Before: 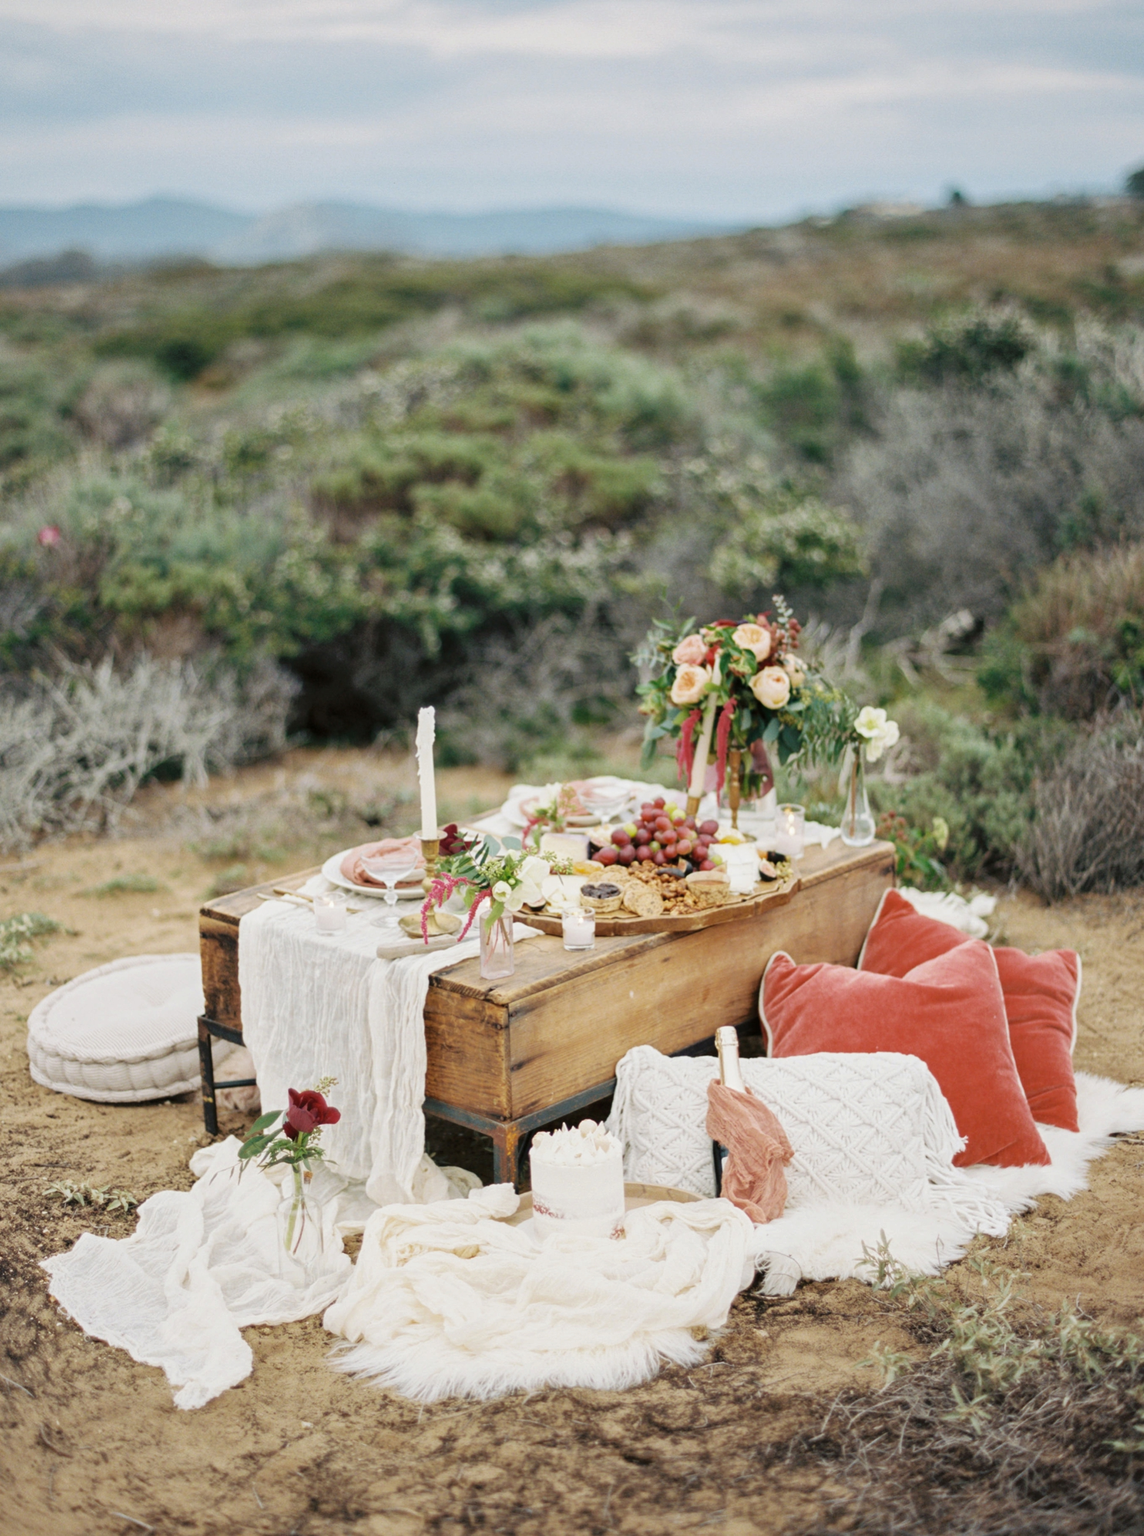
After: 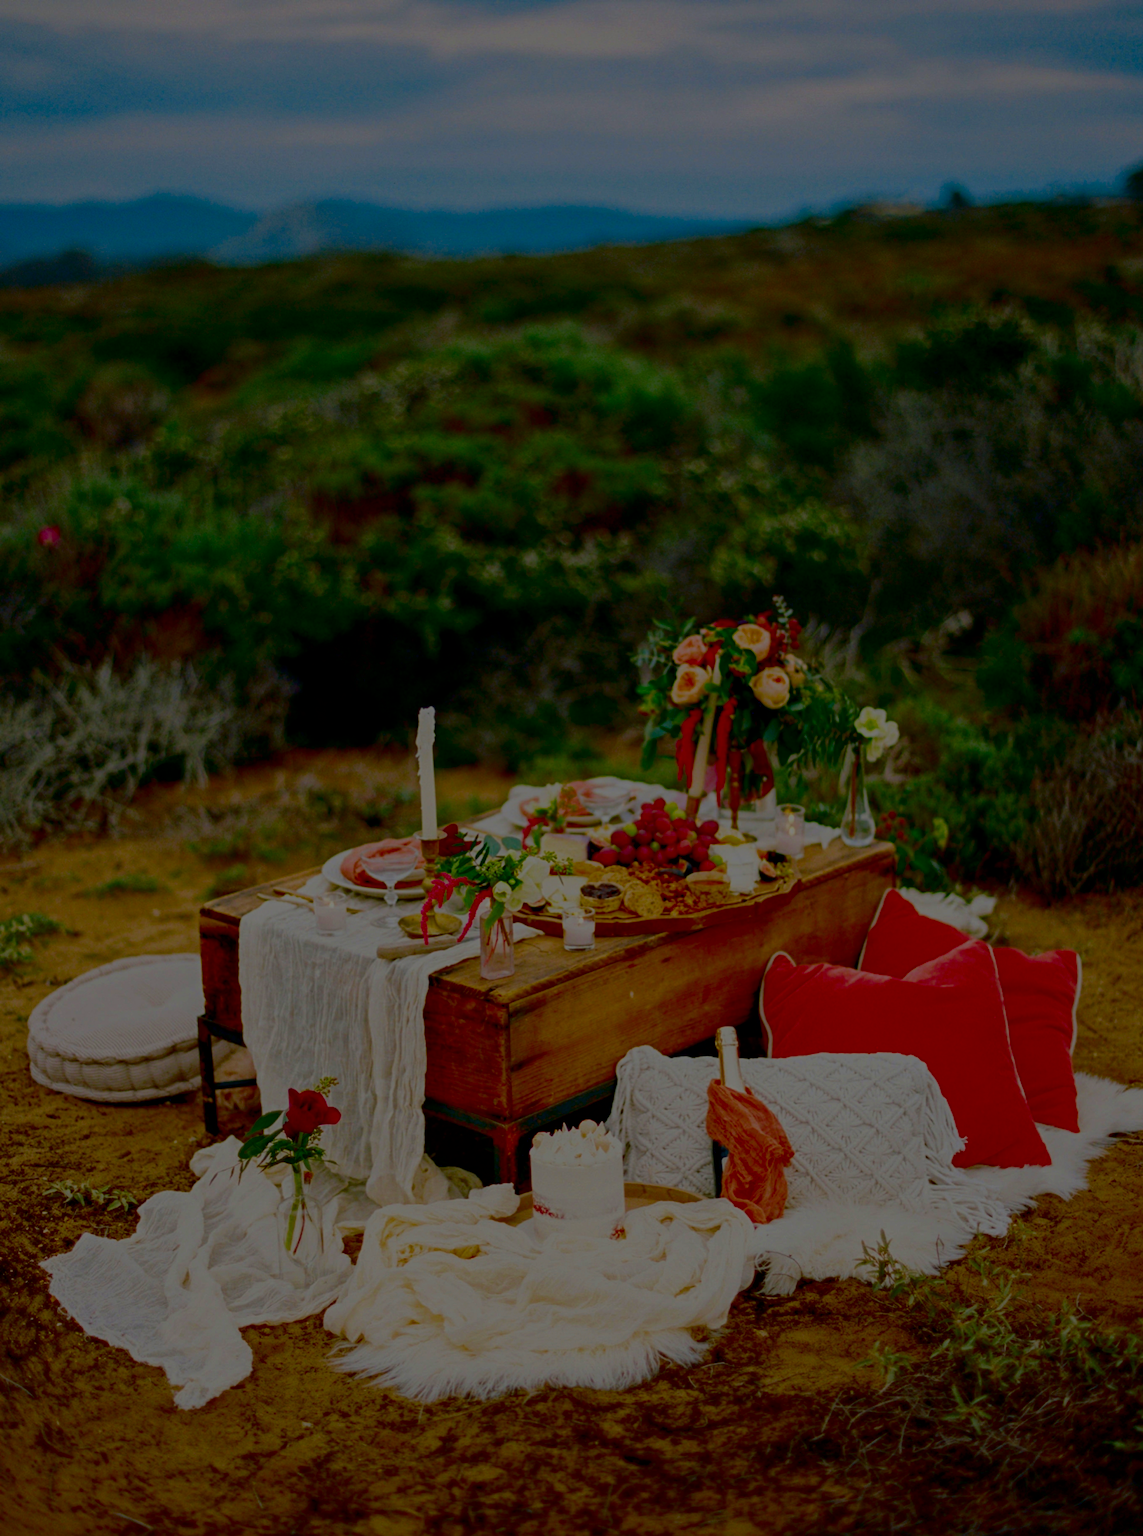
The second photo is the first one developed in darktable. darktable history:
haze removal: compatibility mode true, adaptive false
filmic rgb: black relative exposure -6.15 EV, white relative exposure 6.96 EV, hardness 2.23, color science v6 (2022)
contrast brightness saturation: brightness -1, saturation 1
